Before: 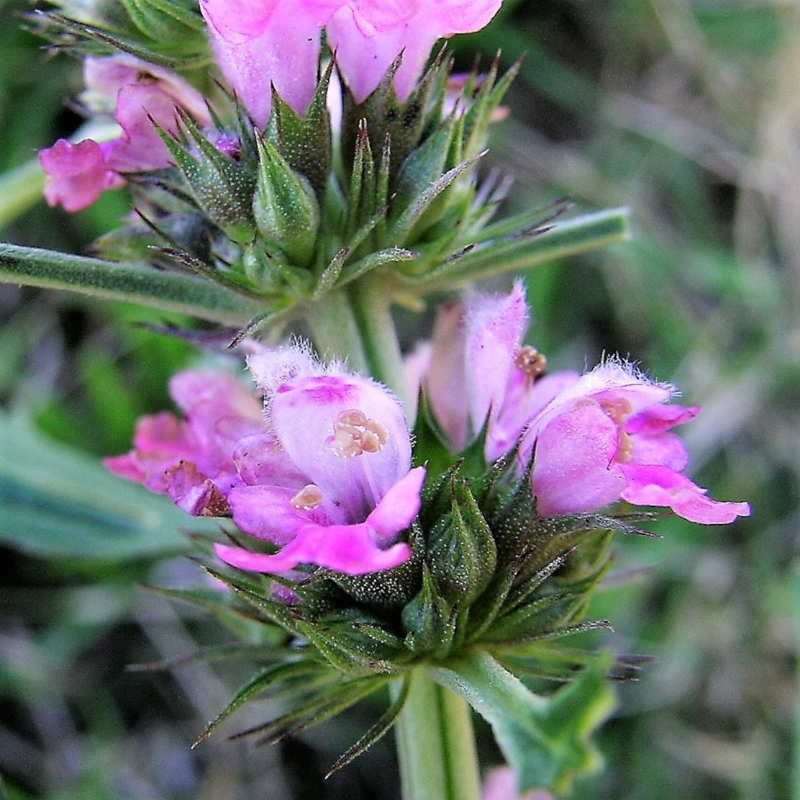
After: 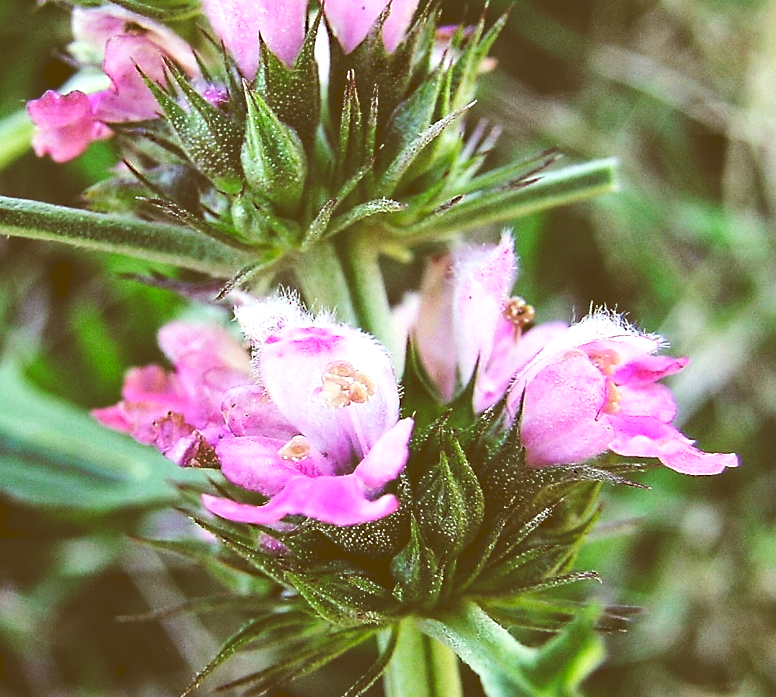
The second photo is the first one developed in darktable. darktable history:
crop: left 1.507%, top 6.147%, right 1.379%, bottom 6.637%
tone equalizer: -8 EV -0.75 EV, -7 EV -0.7 EV, -6 EV -0.6 EV, -5 EV -0.4 EV, -3 EV 0.4 EV, -2 EV 0.6 EV, -1 EV 0.7 EV, +0 EV 0.75 EV, edges refinement/feathering 500, mask exposure compensation -1.57 EV, preserve details no
color balance: lift [1.004, 1.002, 1.002, 0.998], gamma [1, 1.007, 1.002, 0.993], gain [1, 0.977, 1.013, 1.023], contrast -3.64%
color correction: highlights a* -5.94, highlights b* 9.48, shadows a* 10.12, shadows b* 23.94
sharpen: amount 0.2
haze removal: strength 0.1, compatibility mode true, adaptive false
tone curve: curves: ch0 [(0, 0) (0.003, 0.224) (0.011, 0.229) (0.025, 0.234) (0.044, 0.242) (0.069, 0.249) (0.1, 0.256) (0.136, 0.265) (0.177, 0.285) (0.224, 0.304) (0.277, 0.337) (0.335, 0.385) (0.399, 0.435) (0.468, 0.507) (0.543, 0.59) (0.623, 0.674) (0.709, 0.763) (0.801, 0.852) (0.898, 0.931) (1, 1)], preserve colors none
